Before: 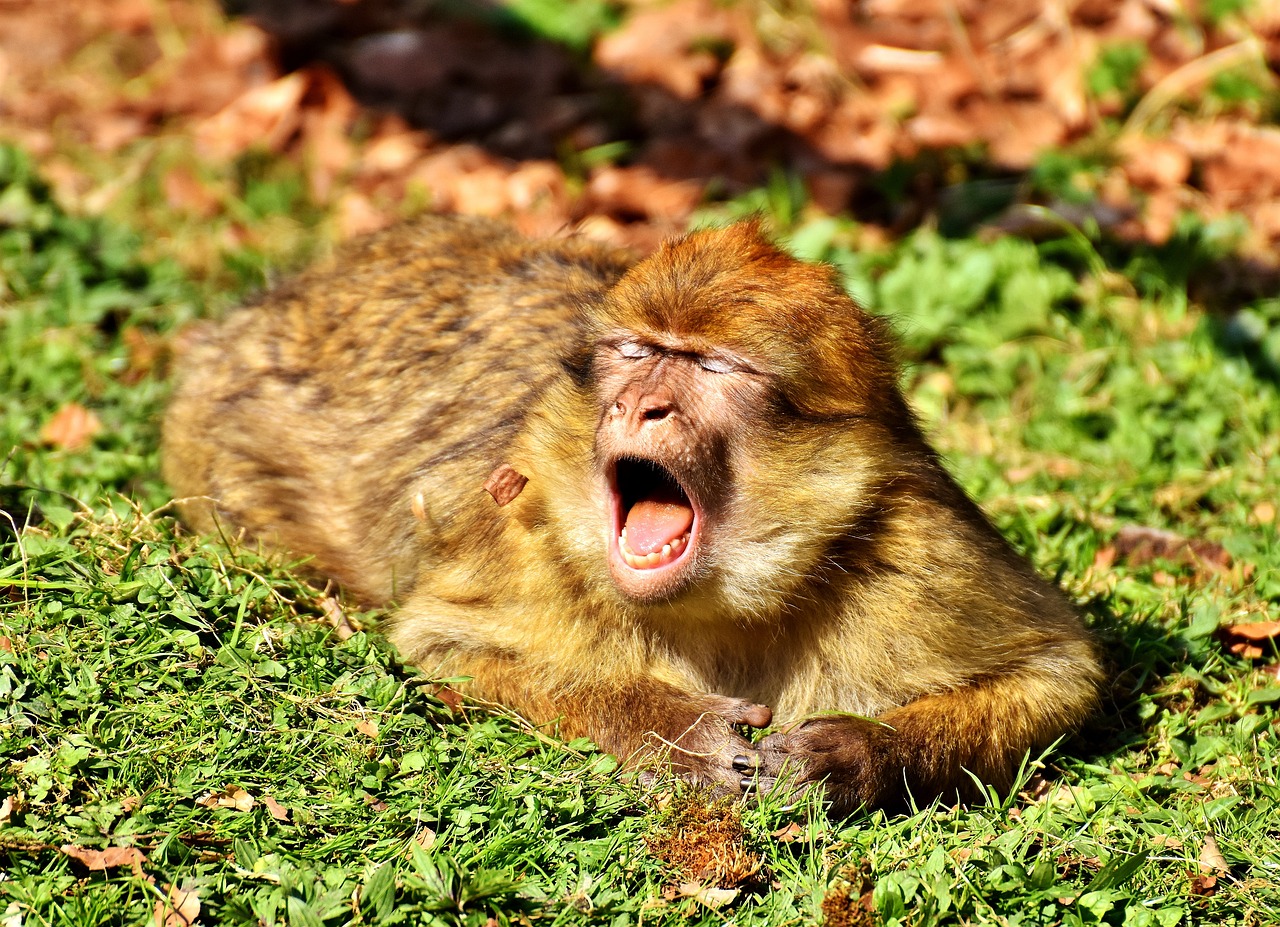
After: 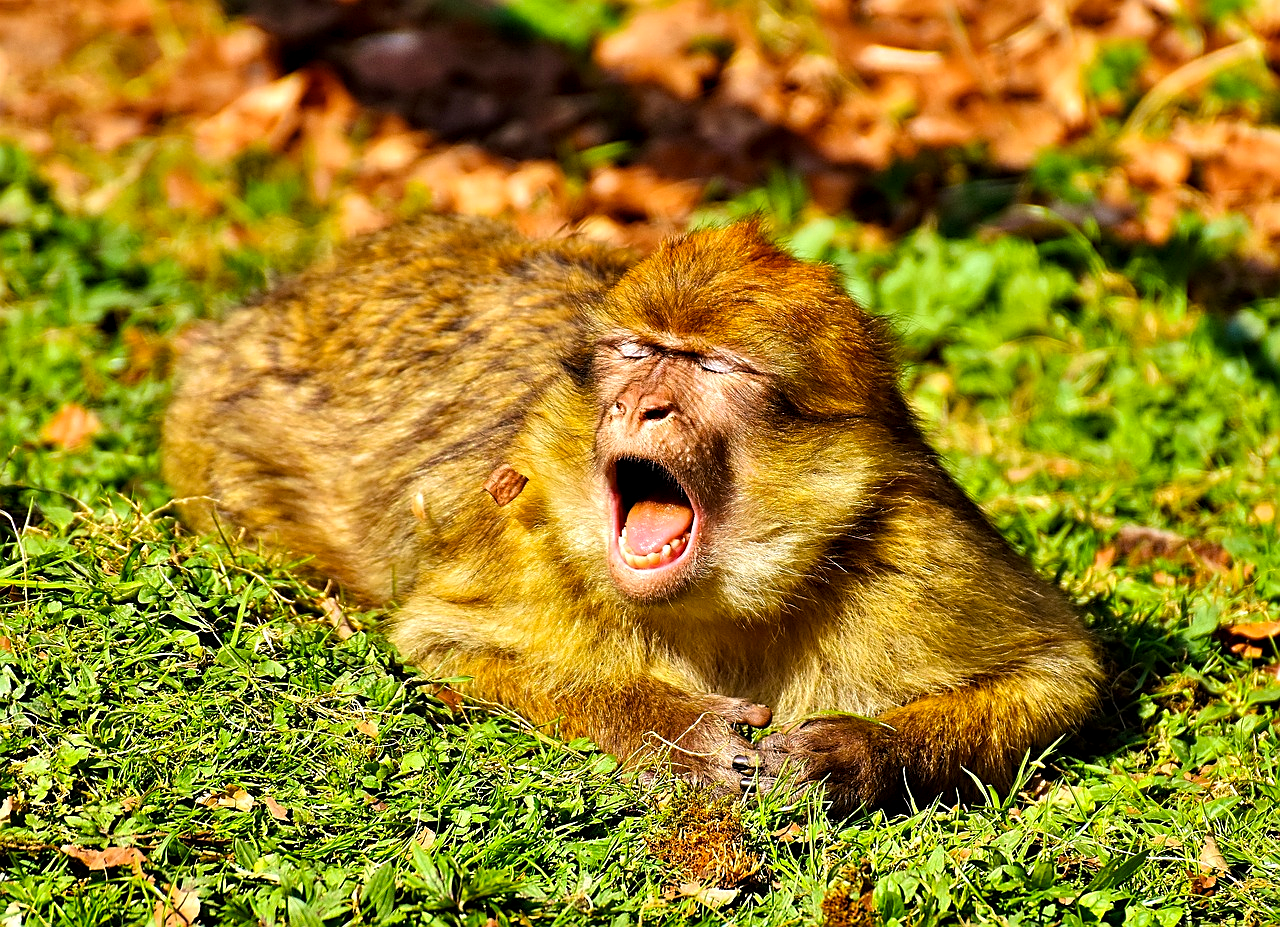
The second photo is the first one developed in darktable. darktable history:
sharpen: on, module defaults
local contrast: highlights 100%, shadows 100%, detail 120%, midtone range 0.2
velvia: on, module defaults
color balance rgb: perceptual saturation grading › global saturation 25%, global vibrance 10%
